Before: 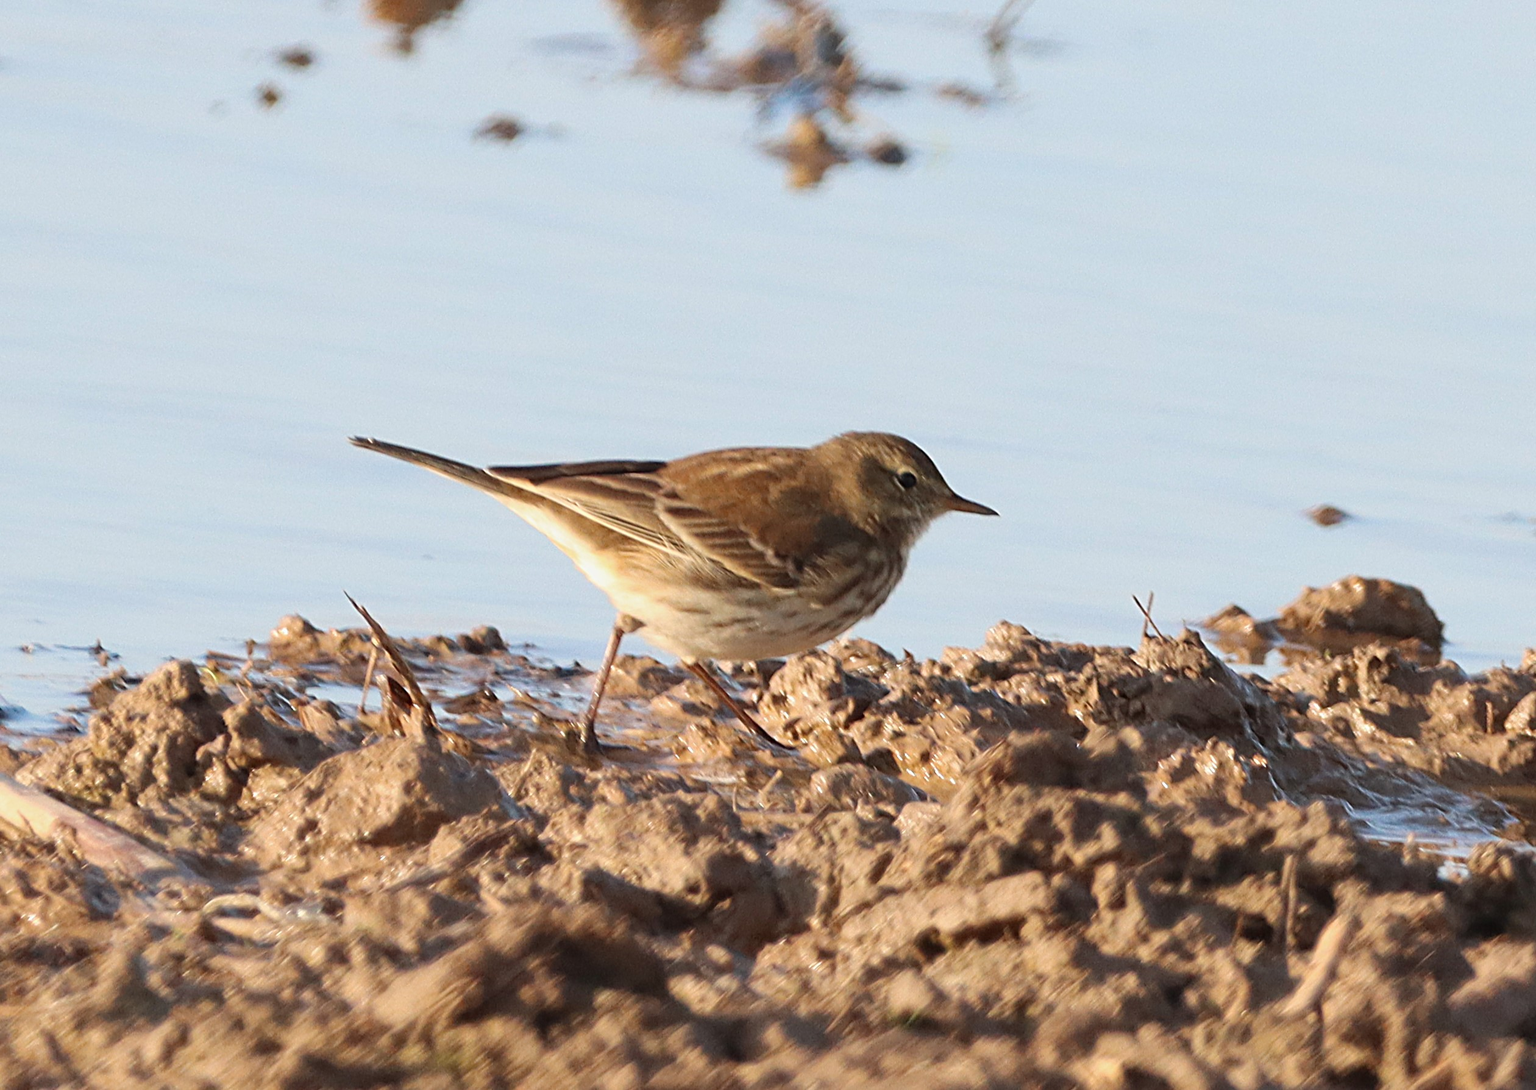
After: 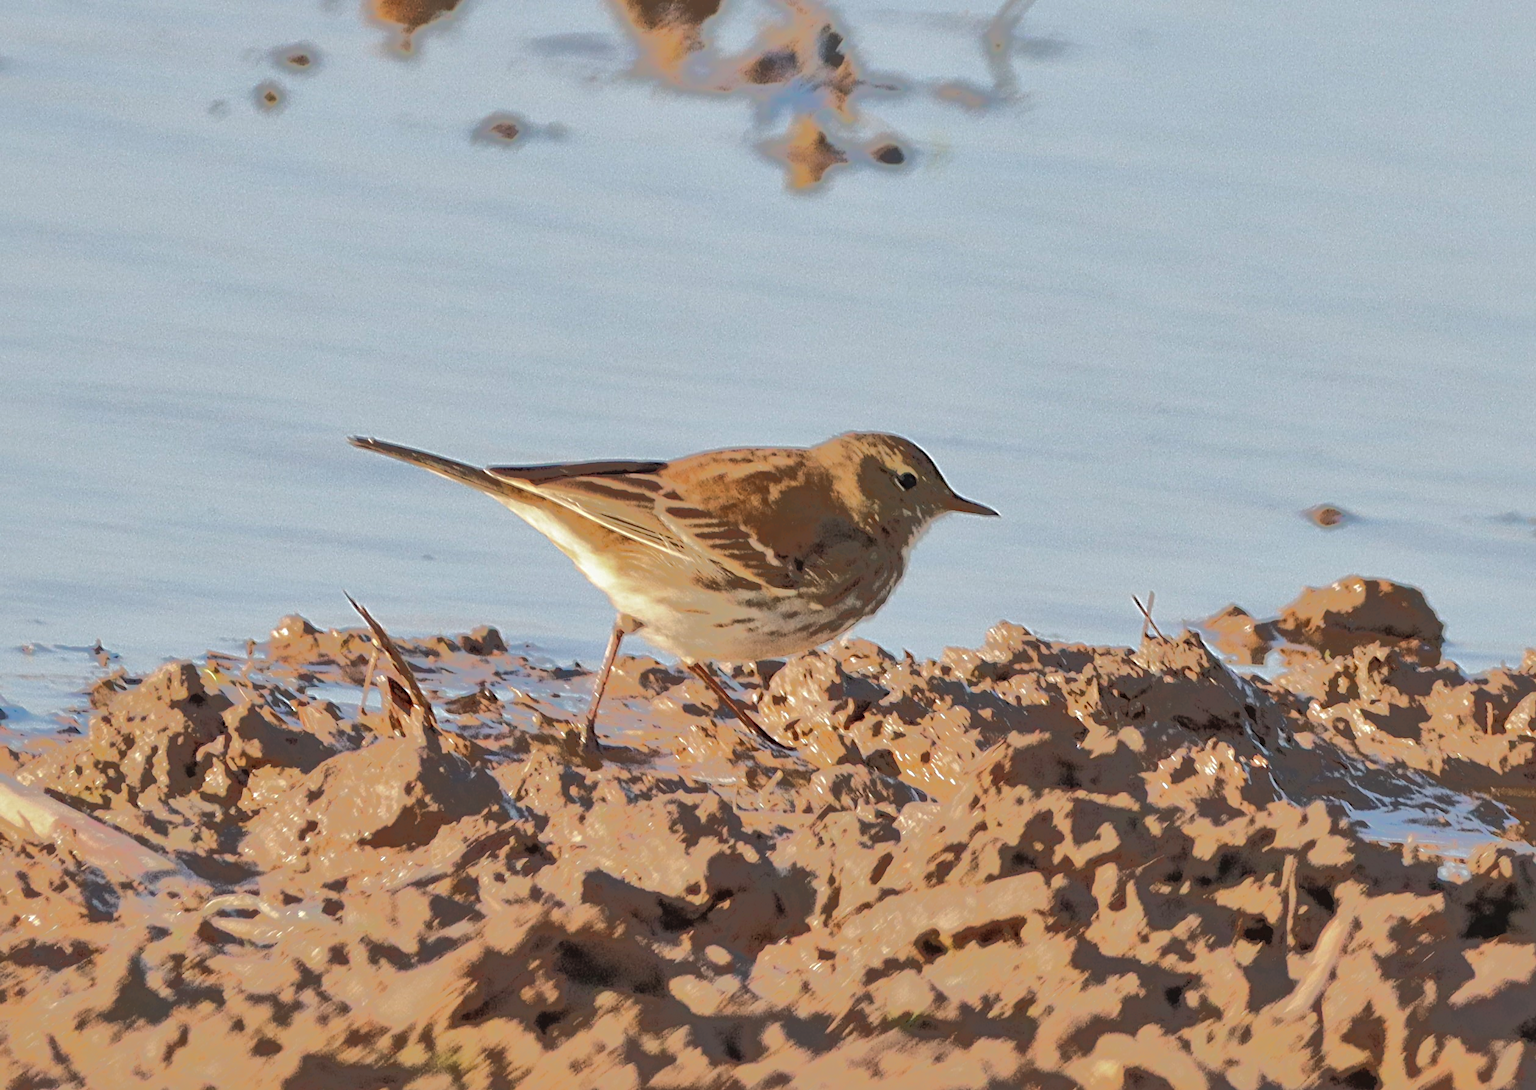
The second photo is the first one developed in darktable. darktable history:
shadows and highlights: on, module defaults
tone equalizer: -7 EV -0.64 EV, -6 EV 1.04 EV, -5 EV -0.462 EV, -4 EV 0.423 EV, -3 EV 0.431 EV, -2 EV 0.135 EV, -1 EV -0.152 EV, +0 EV -0.404 EV, edges refinement/feathering 500, mask exposure compensation -1.57 EV, preserve details no
